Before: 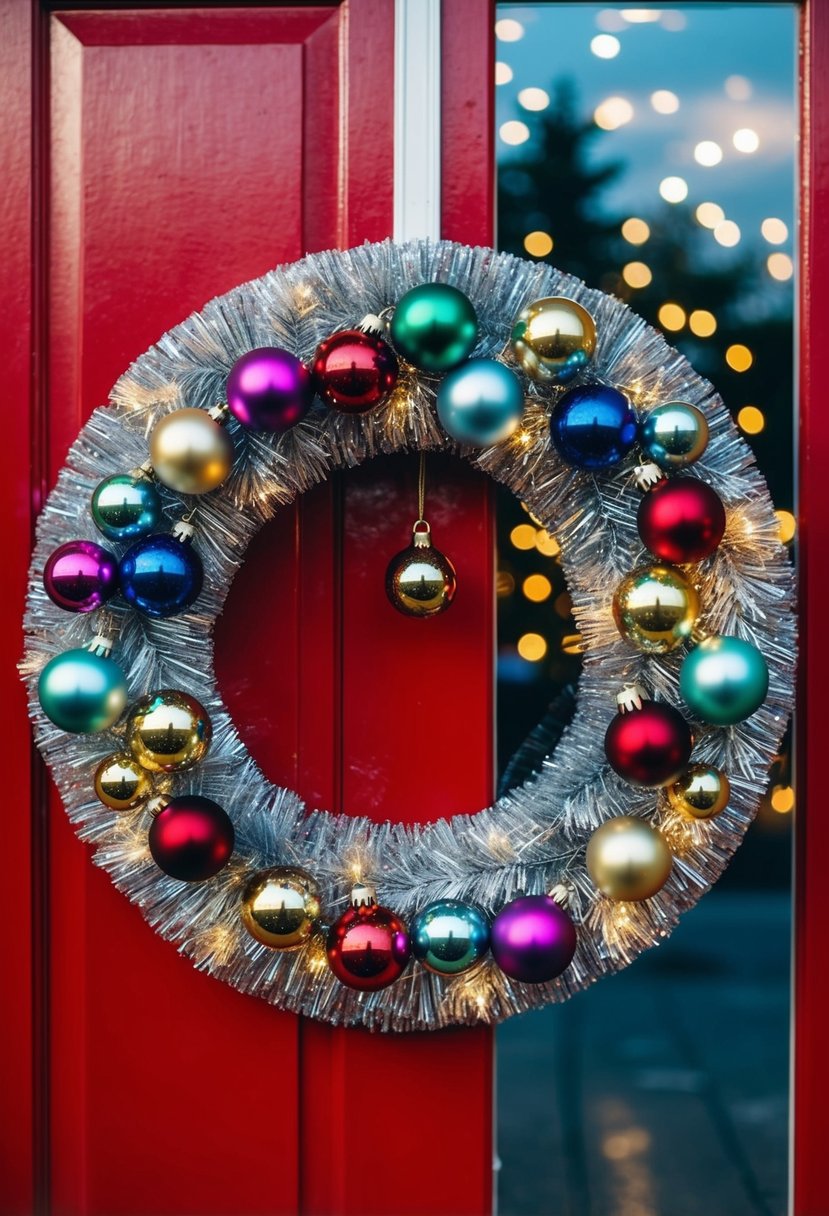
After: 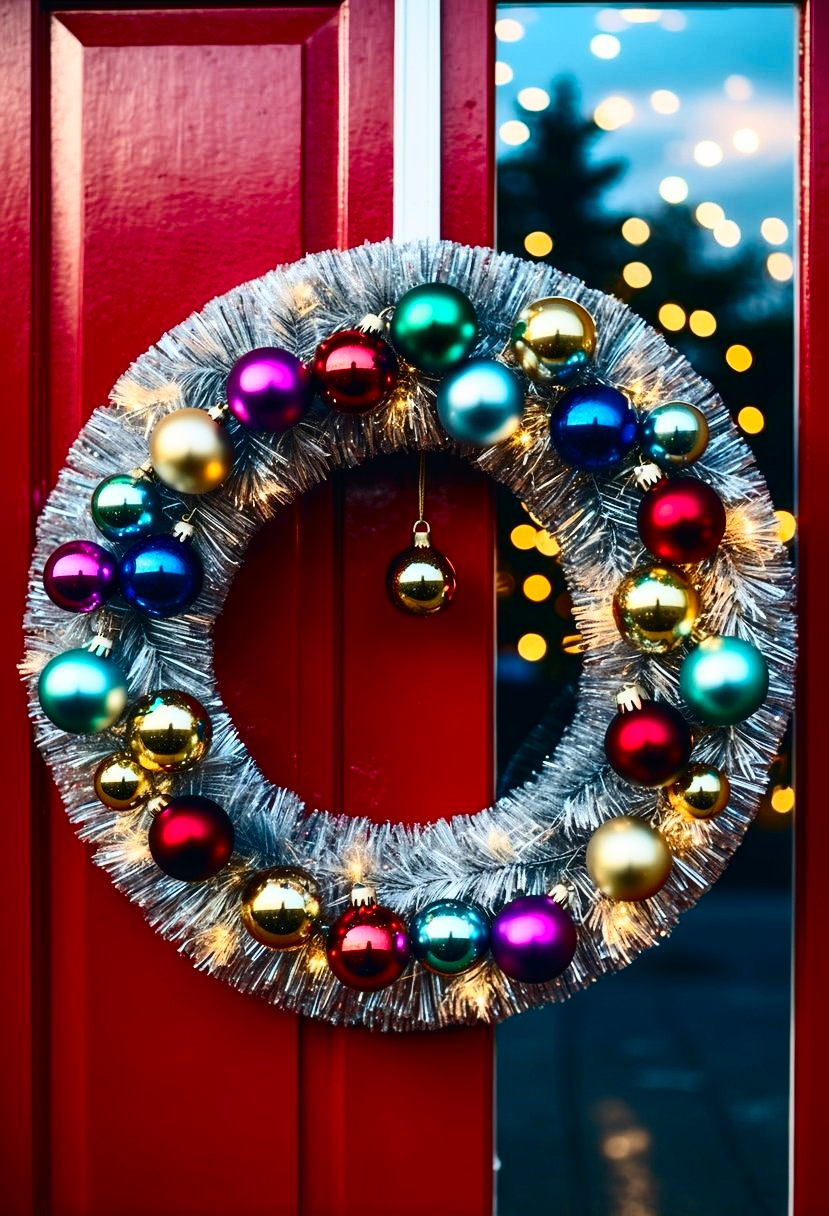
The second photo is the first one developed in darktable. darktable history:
contrast brightness saturation: contrast 0.399, brightness 0.046, saturation 0.257
